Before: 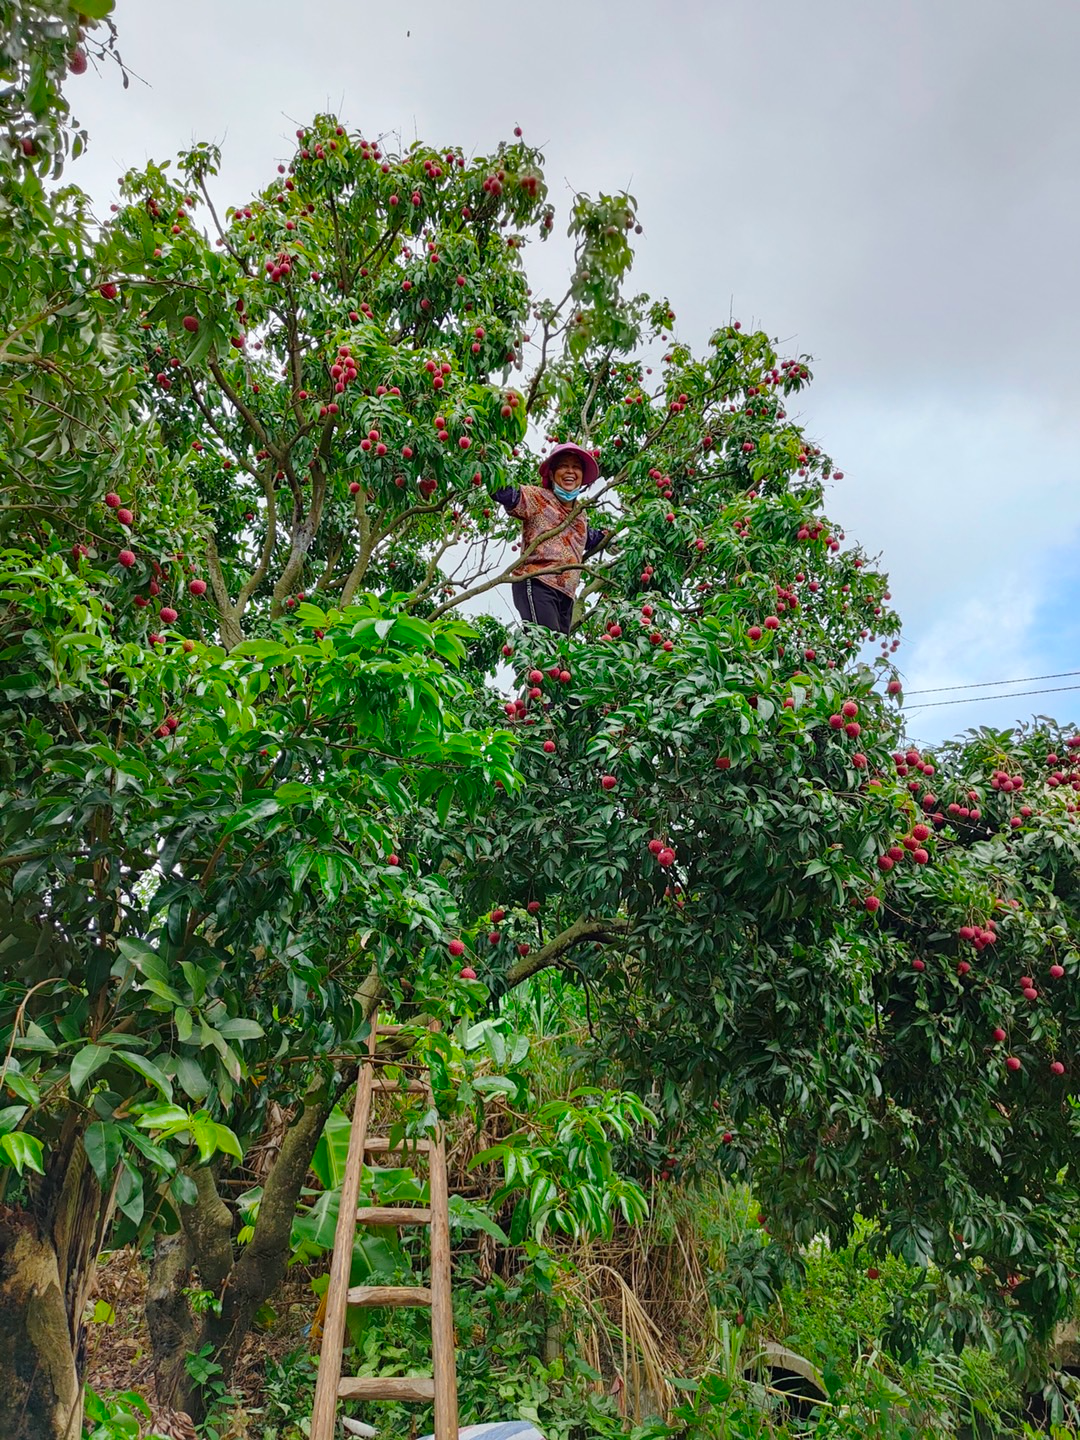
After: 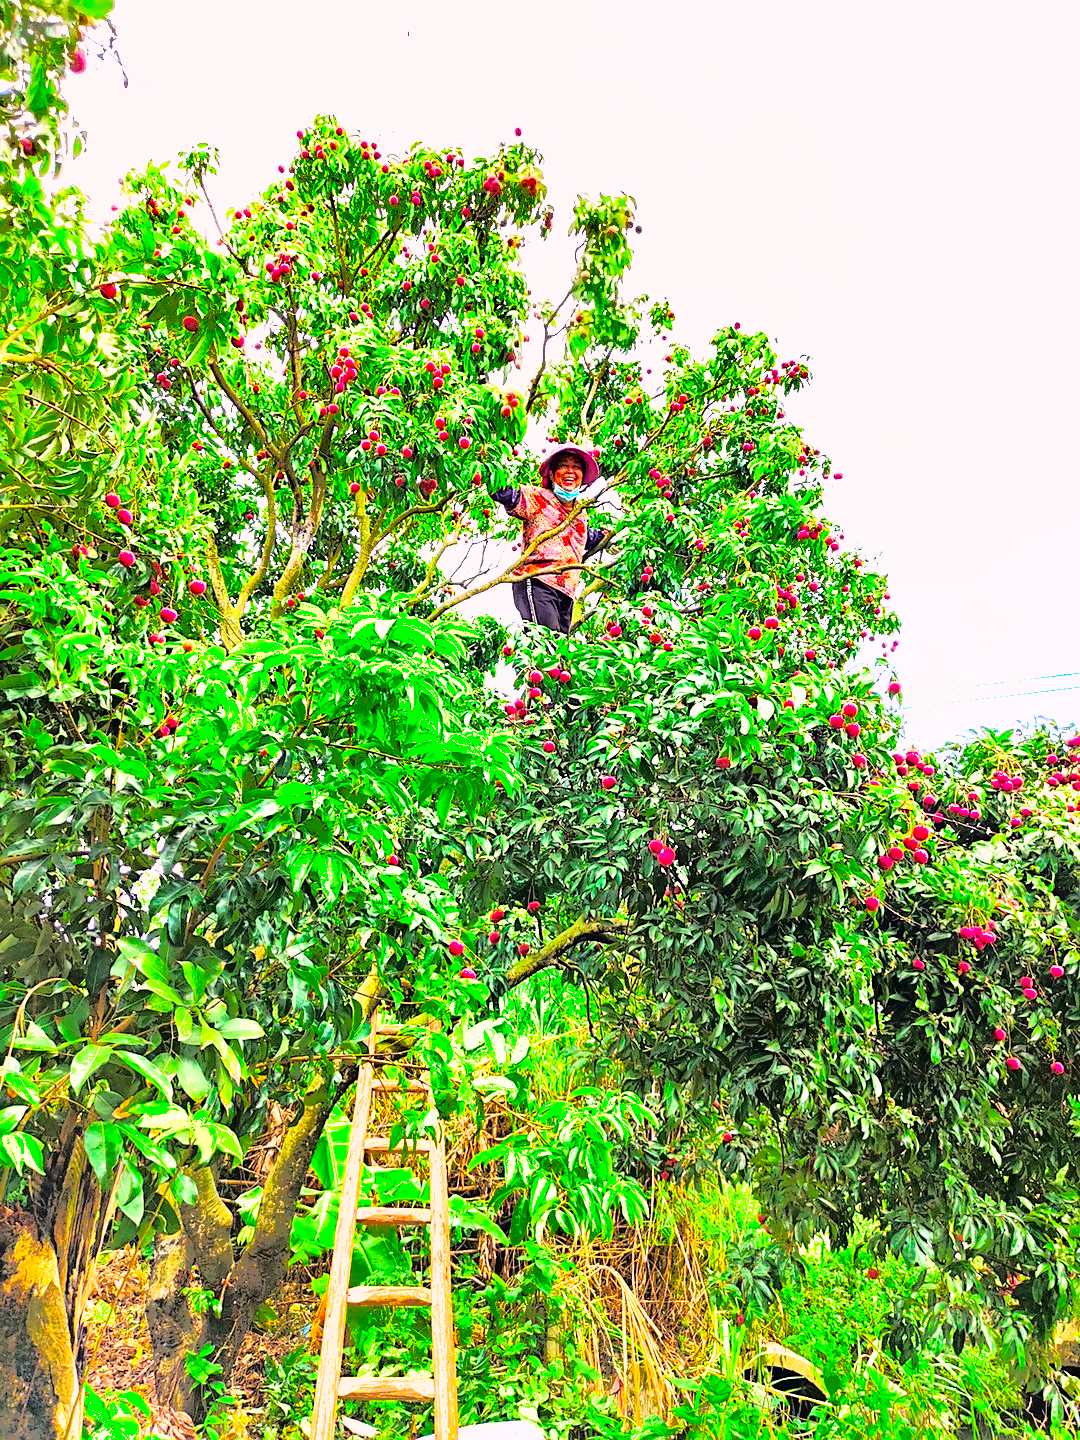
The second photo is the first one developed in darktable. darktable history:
exposure: black level correction 0, exposure 1.675 EV, compensate exposure bias true, compensate highlight preservation false
sharpen: amount 0.2
shadows and highlights: shadows -19.91, highlights -73.15
color correction: highlights a* 12.23, highlights b* 5.41
rgb curve: curves: ch0 [(0, 0) (0.21, 0.15) (0.24, 0.21) (0.5, 0.75) (0.75, 0.96) (0.89, 0.99) (1, 1)]; ch1 [(0, 0.02) (0.21, 0.13) (0.25, 0.2) (0.5, 0.67) (0.75, 0.9) (0.89, 0.97) (1, 1)]; ch2 [(0, 0.02) (0.21, 0.13) (0.25, 0.2) (0.5, 0.67) (0.75, 0.9) (0.89, 0.97) (1, 1)], compensate middle gray true
